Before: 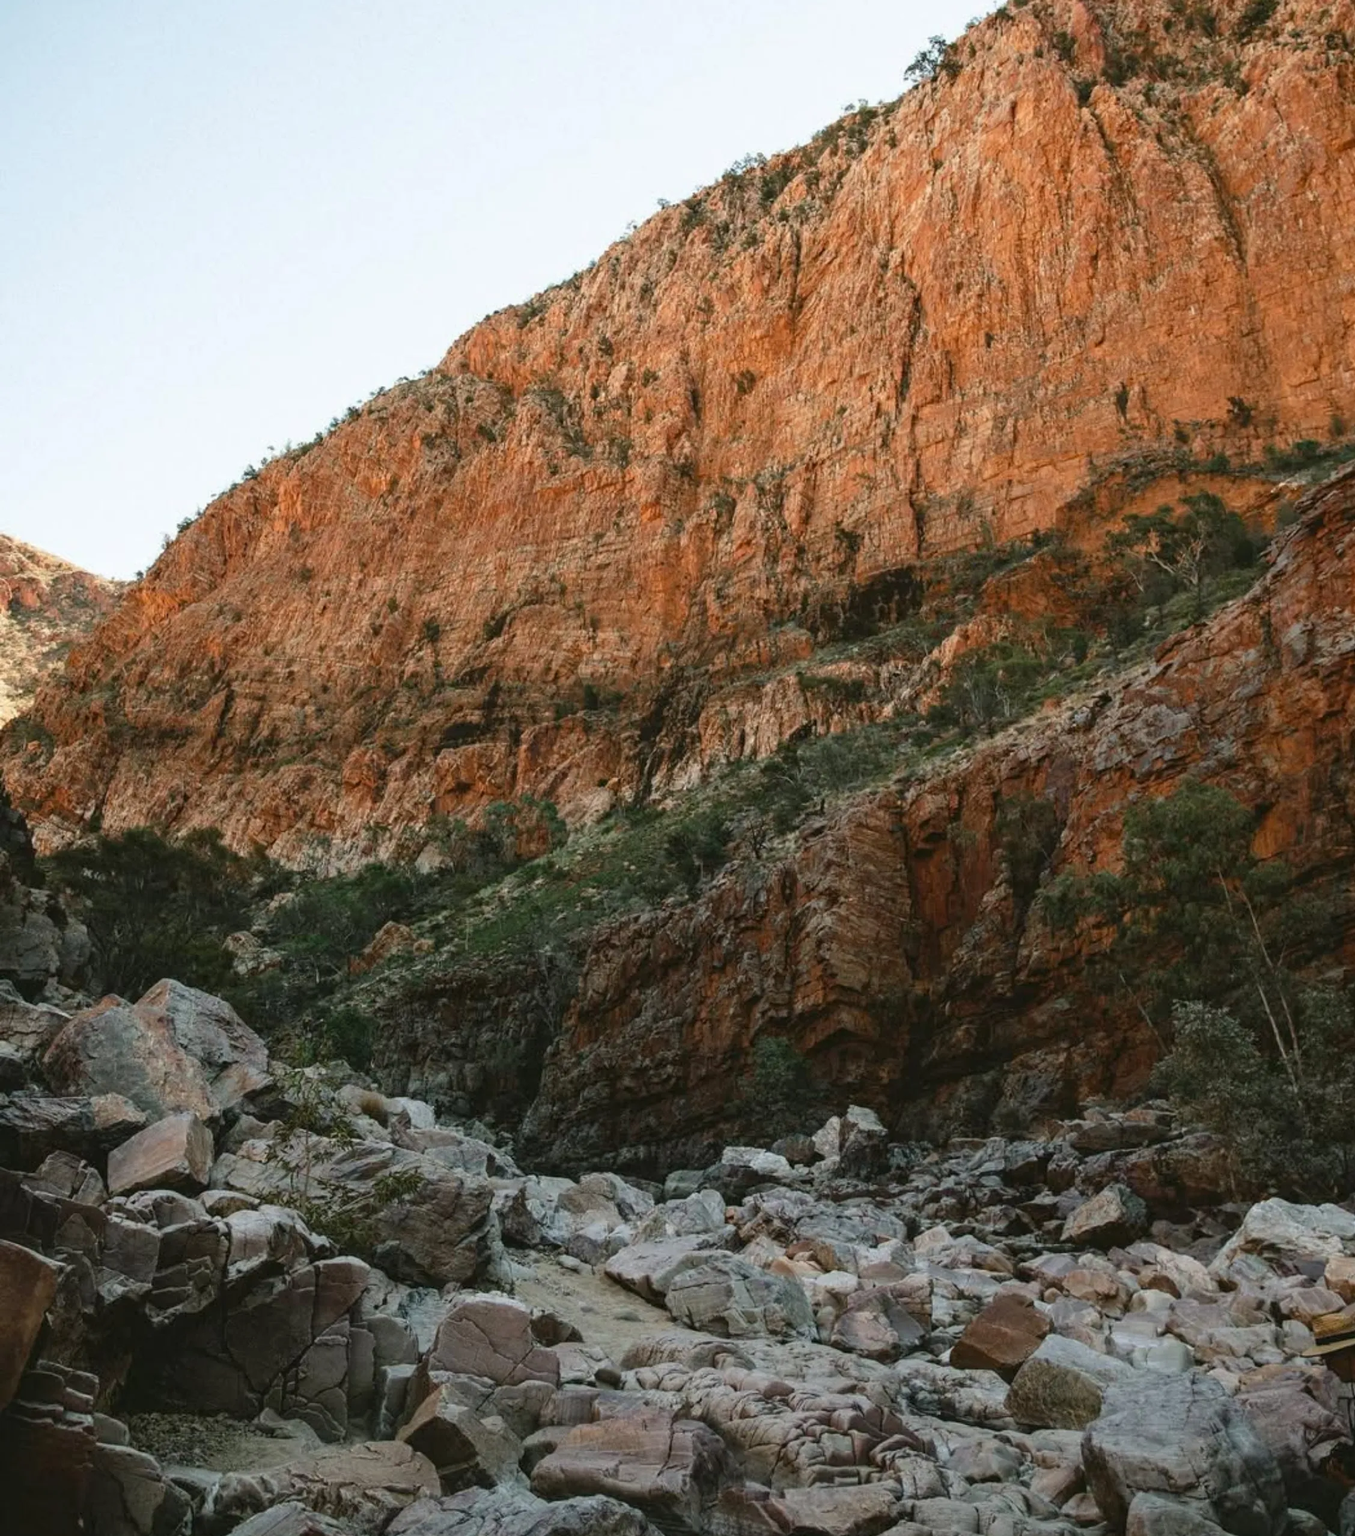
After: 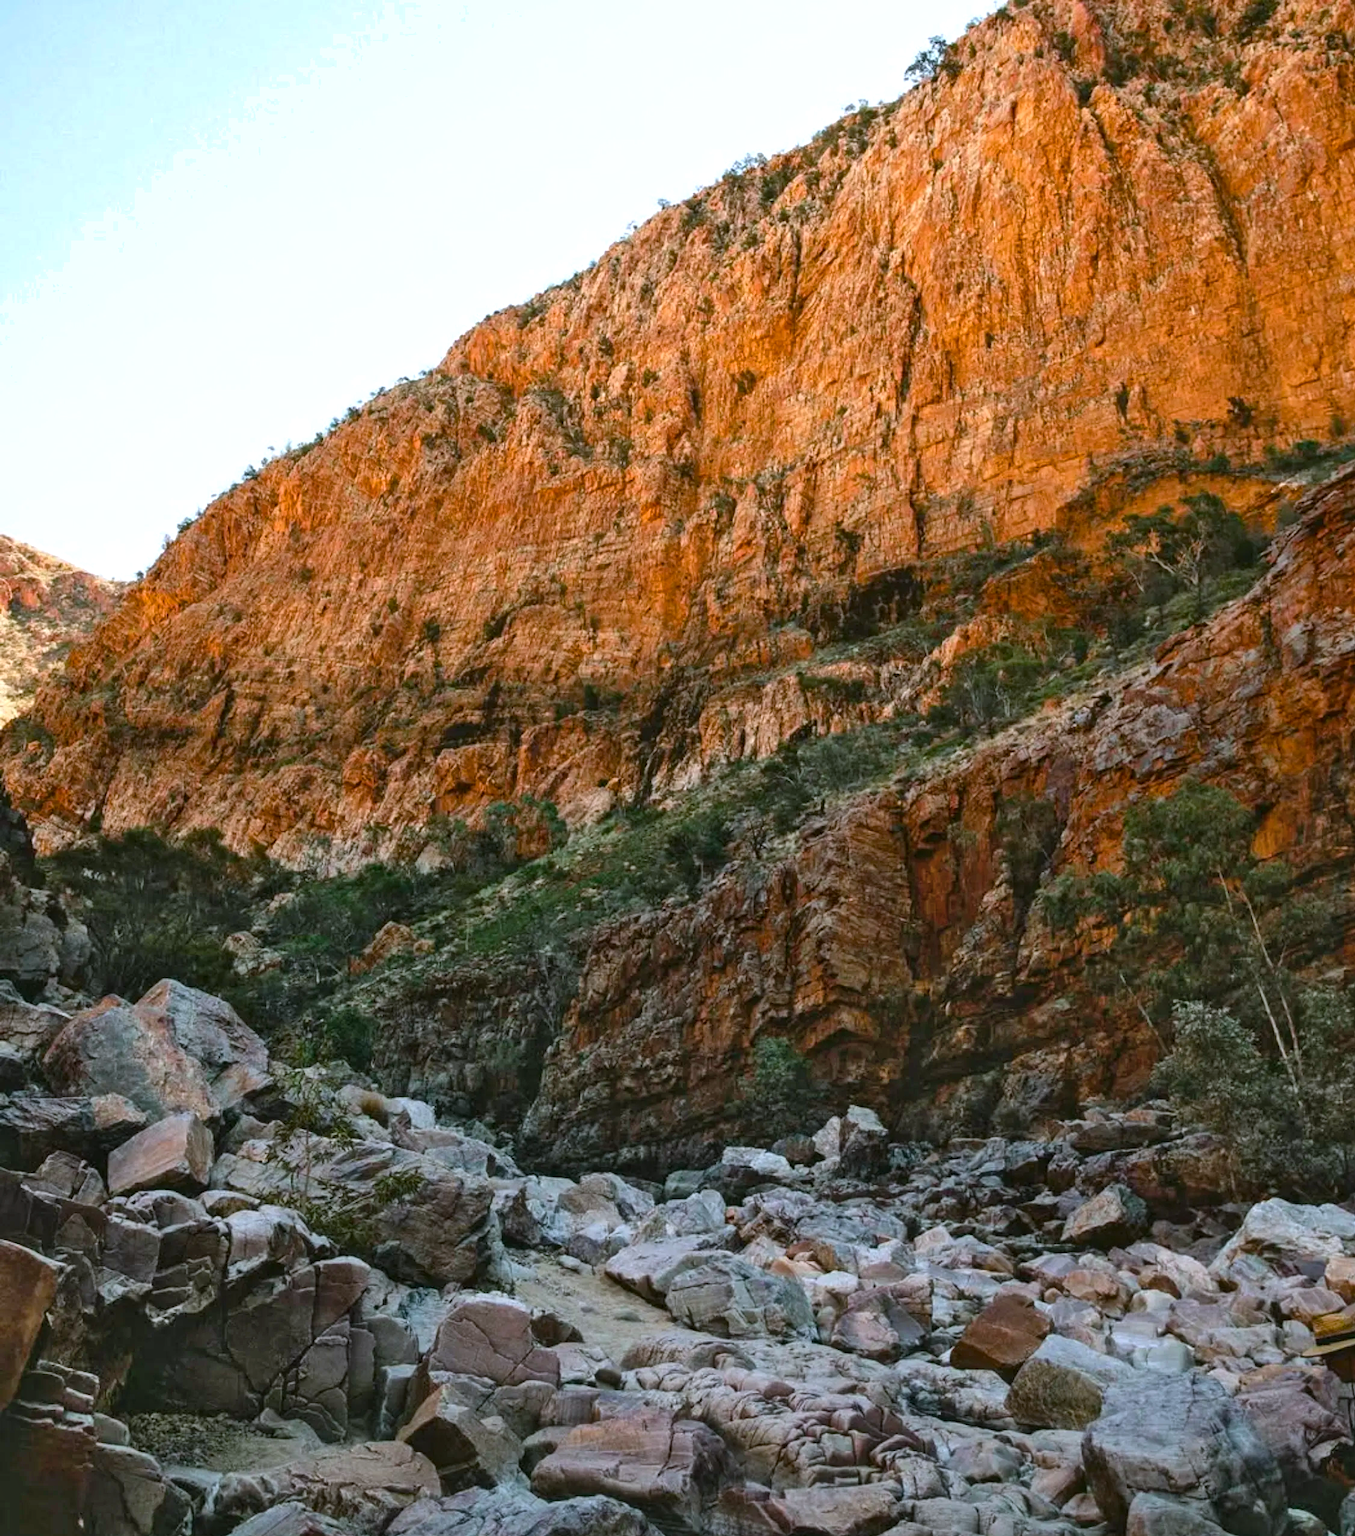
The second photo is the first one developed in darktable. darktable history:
local contrast: mode bilateral grid, contrast 20, coarseness 50, detail 120%, midtone range 0.2
color balance rgb: linear chroma grading › global chroma 15%, perceptual saturation grading › global saturation 30%
shadows and highlights: radius 44.78, white point adjustment 6.64, compress 79.65%, highlights color adjustment 78.42%, soften with gaussian
color calibration: illuminant as shot in camera, x 0.358, y 0.373, temperature 4628.91 K
